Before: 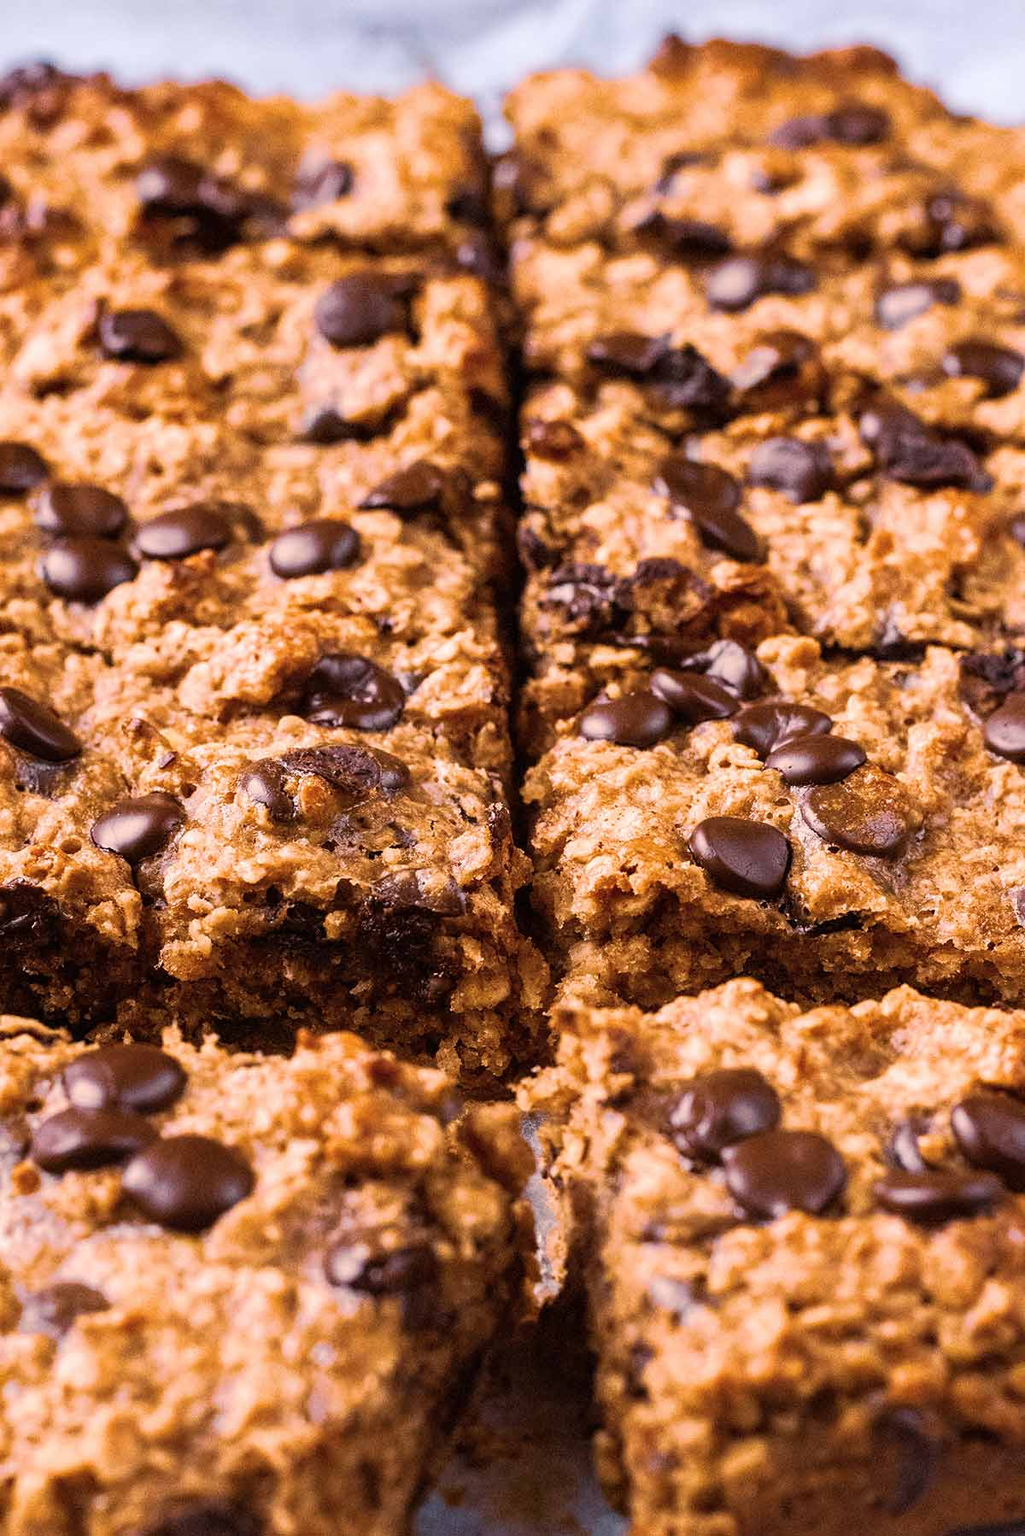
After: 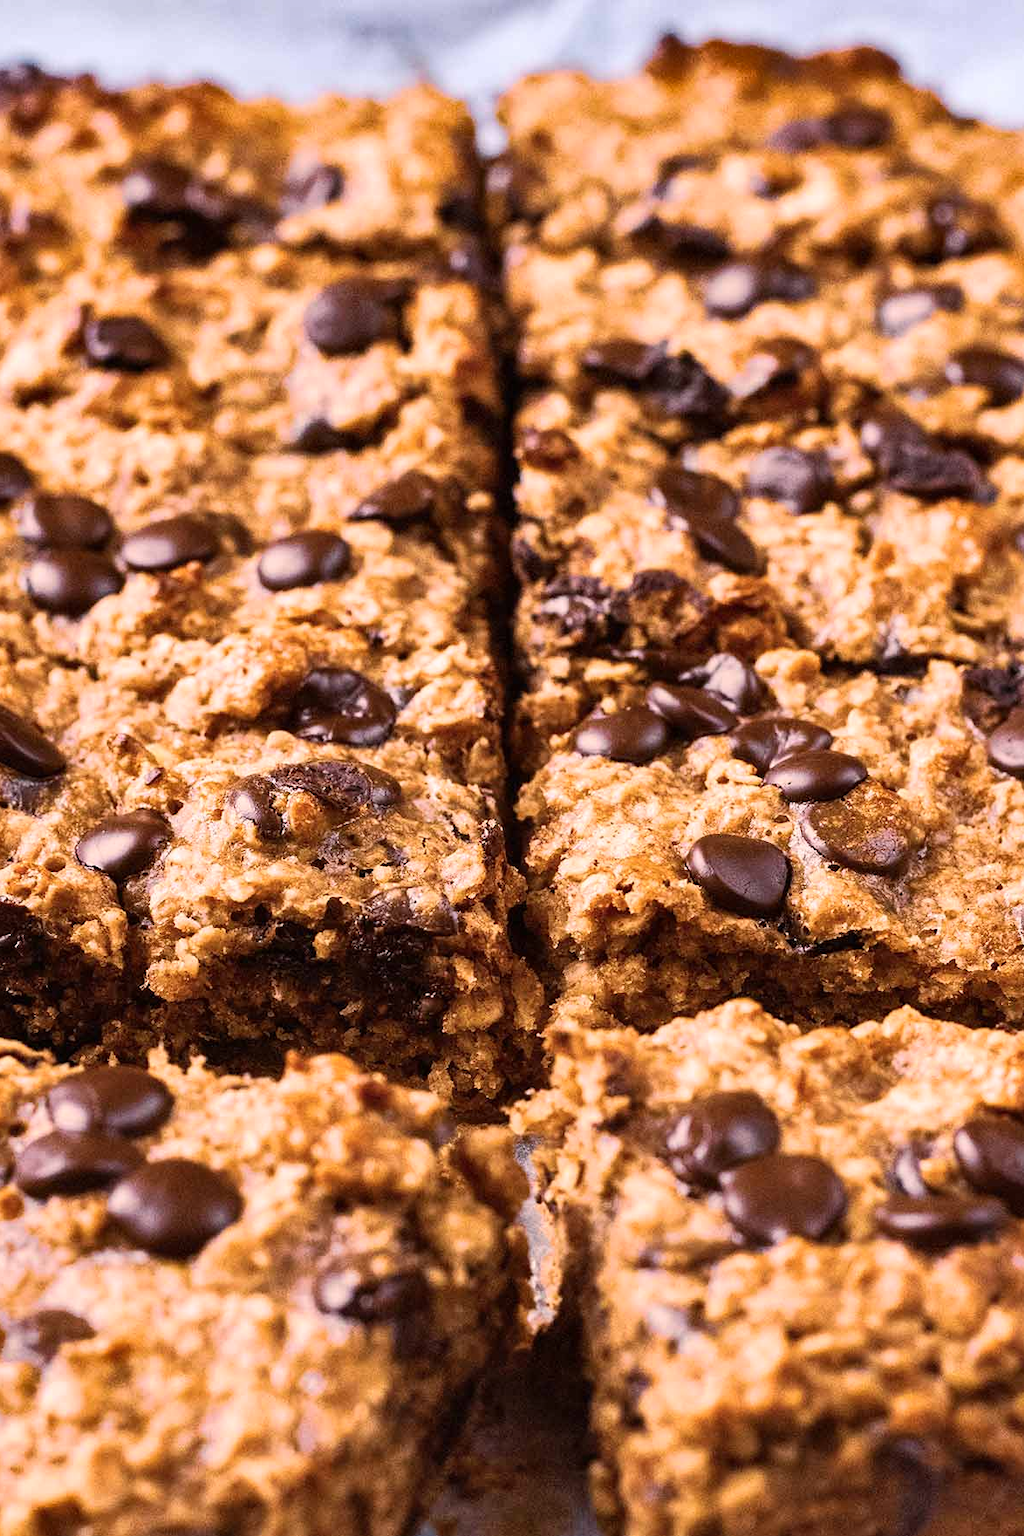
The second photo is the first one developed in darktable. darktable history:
contrast brightness saturation: contrast 0.15, brightness 0.05
crop: left 1.743%, right 0.268%, bottom 2.011%
shadows and highlights: low approximation 0.01, soften with gaussian
